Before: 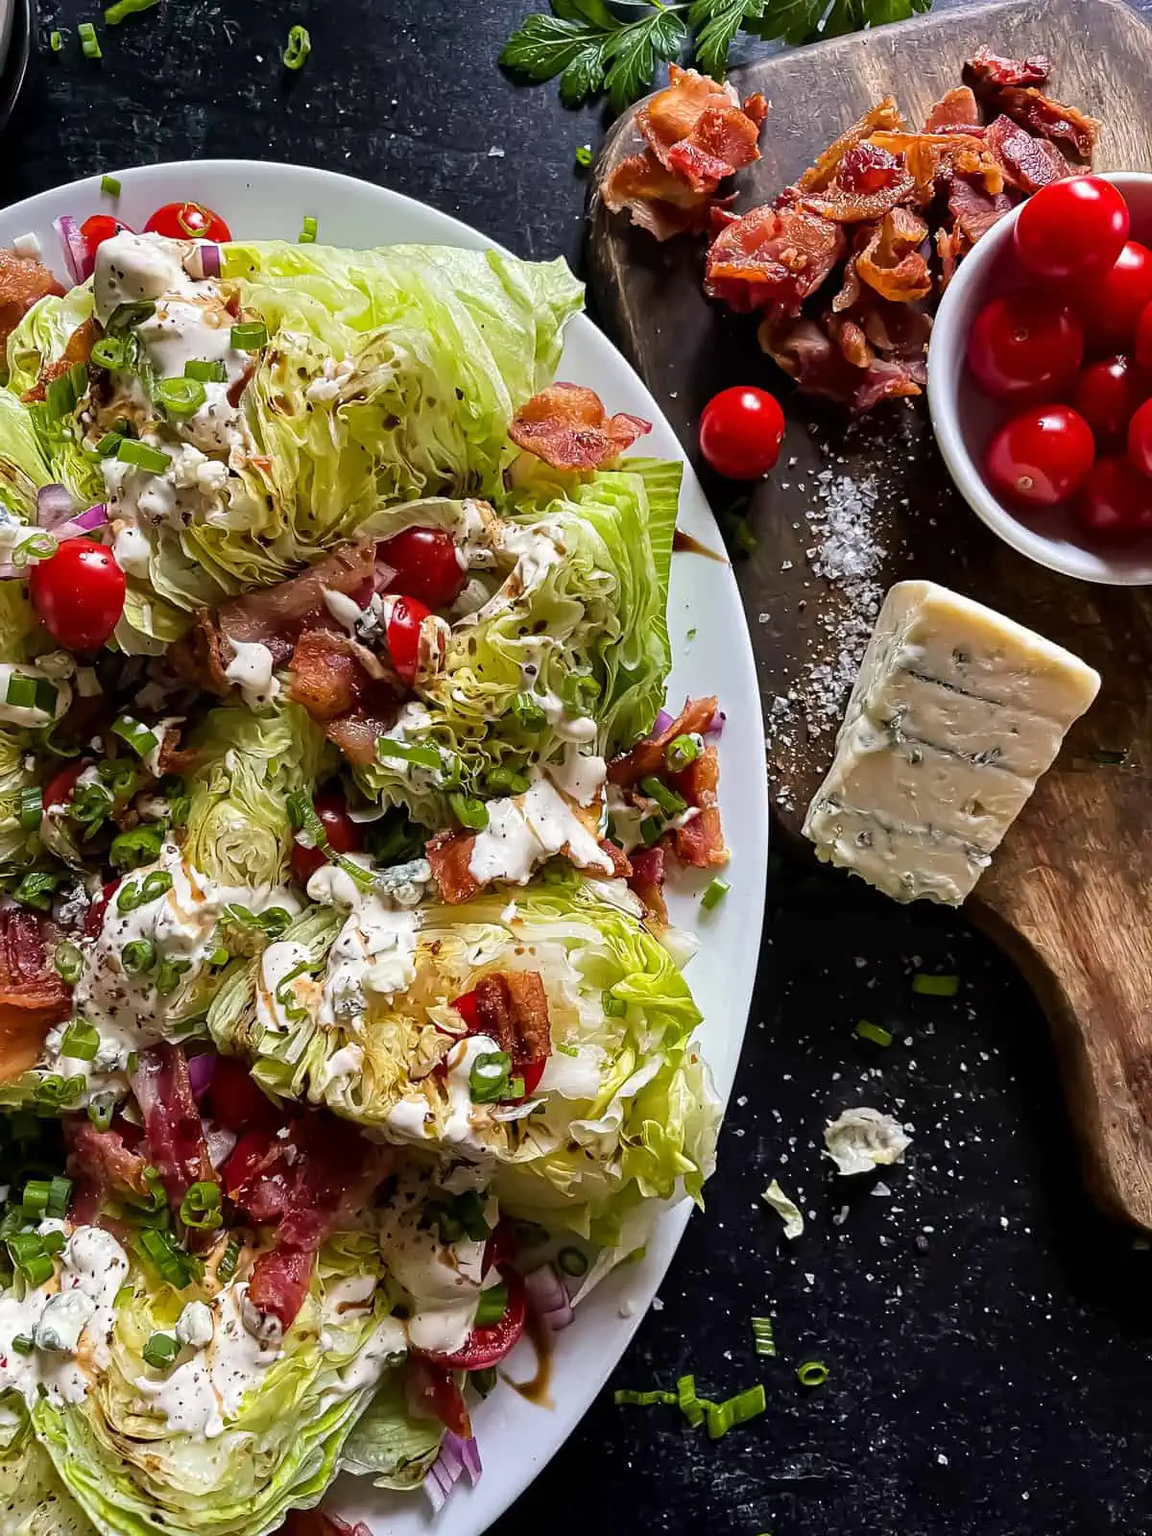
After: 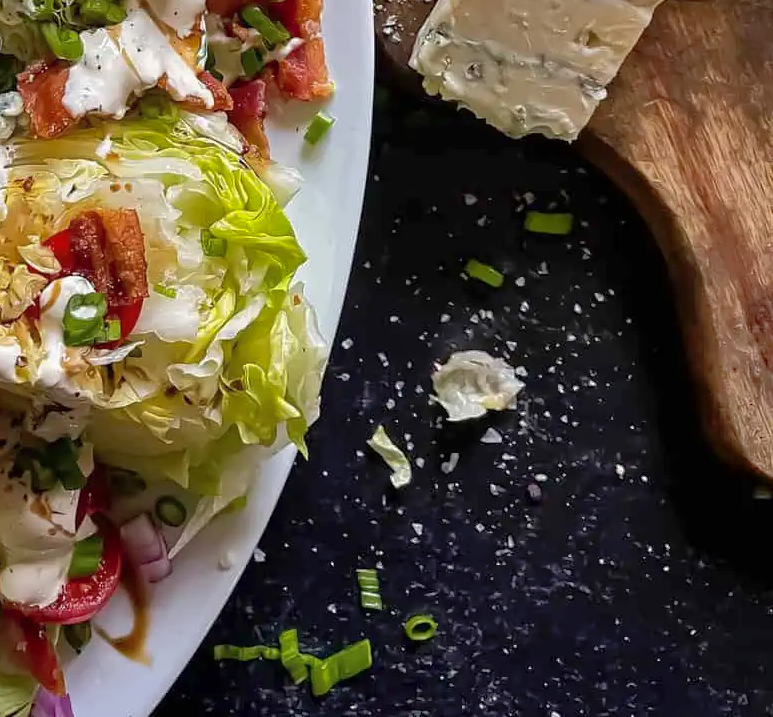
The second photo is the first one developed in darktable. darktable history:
shadows and highlights: on, module defaults
crop and rotate: left 35.509%, top 50.238%, bottom 4.934%
